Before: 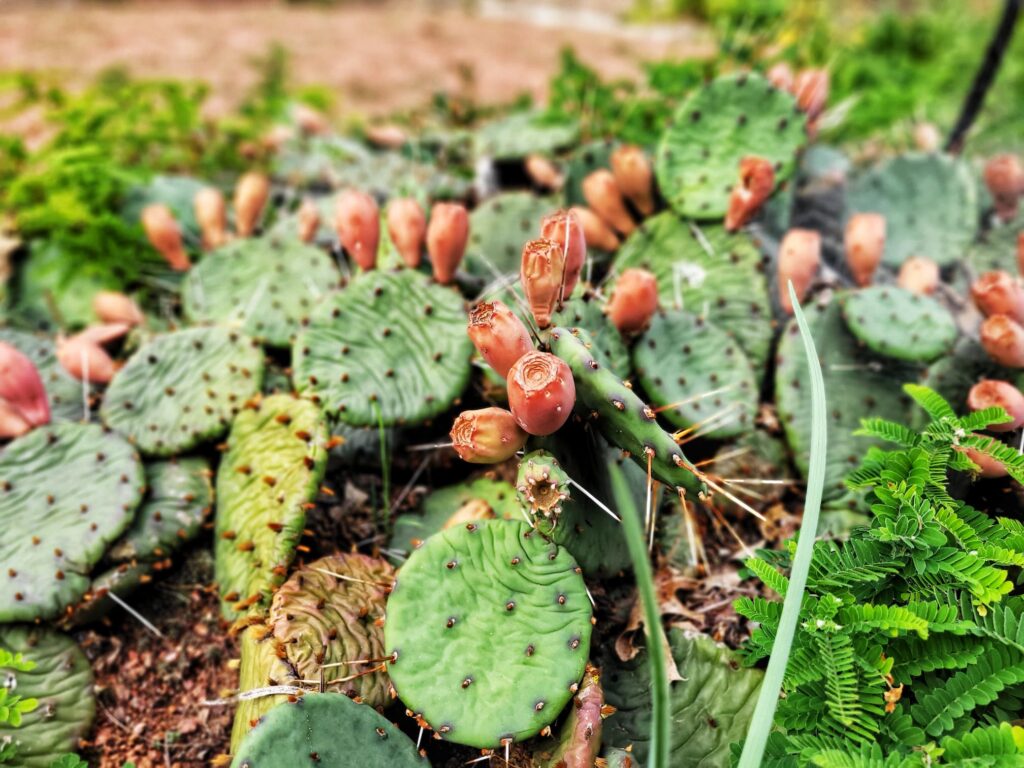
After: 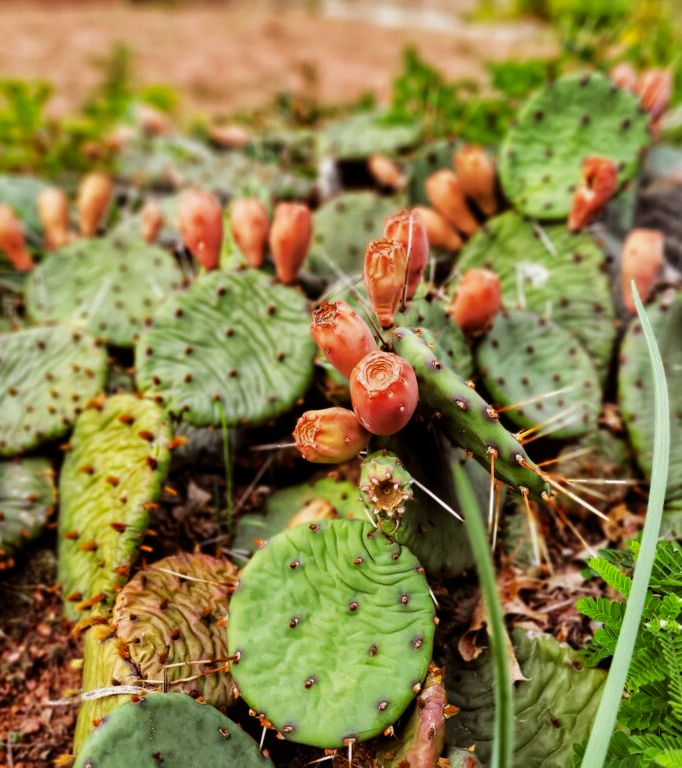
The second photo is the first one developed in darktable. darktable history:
crop: left 15.419%, right 17.914%
shadows and highlights: shadows -20, white point adjustment -2, highlights -35
rgb levels: mode RGB, independent channels, levels [[0, 0.5, 1], [0, 0.521, 1], [0, 0.536, 1]]
